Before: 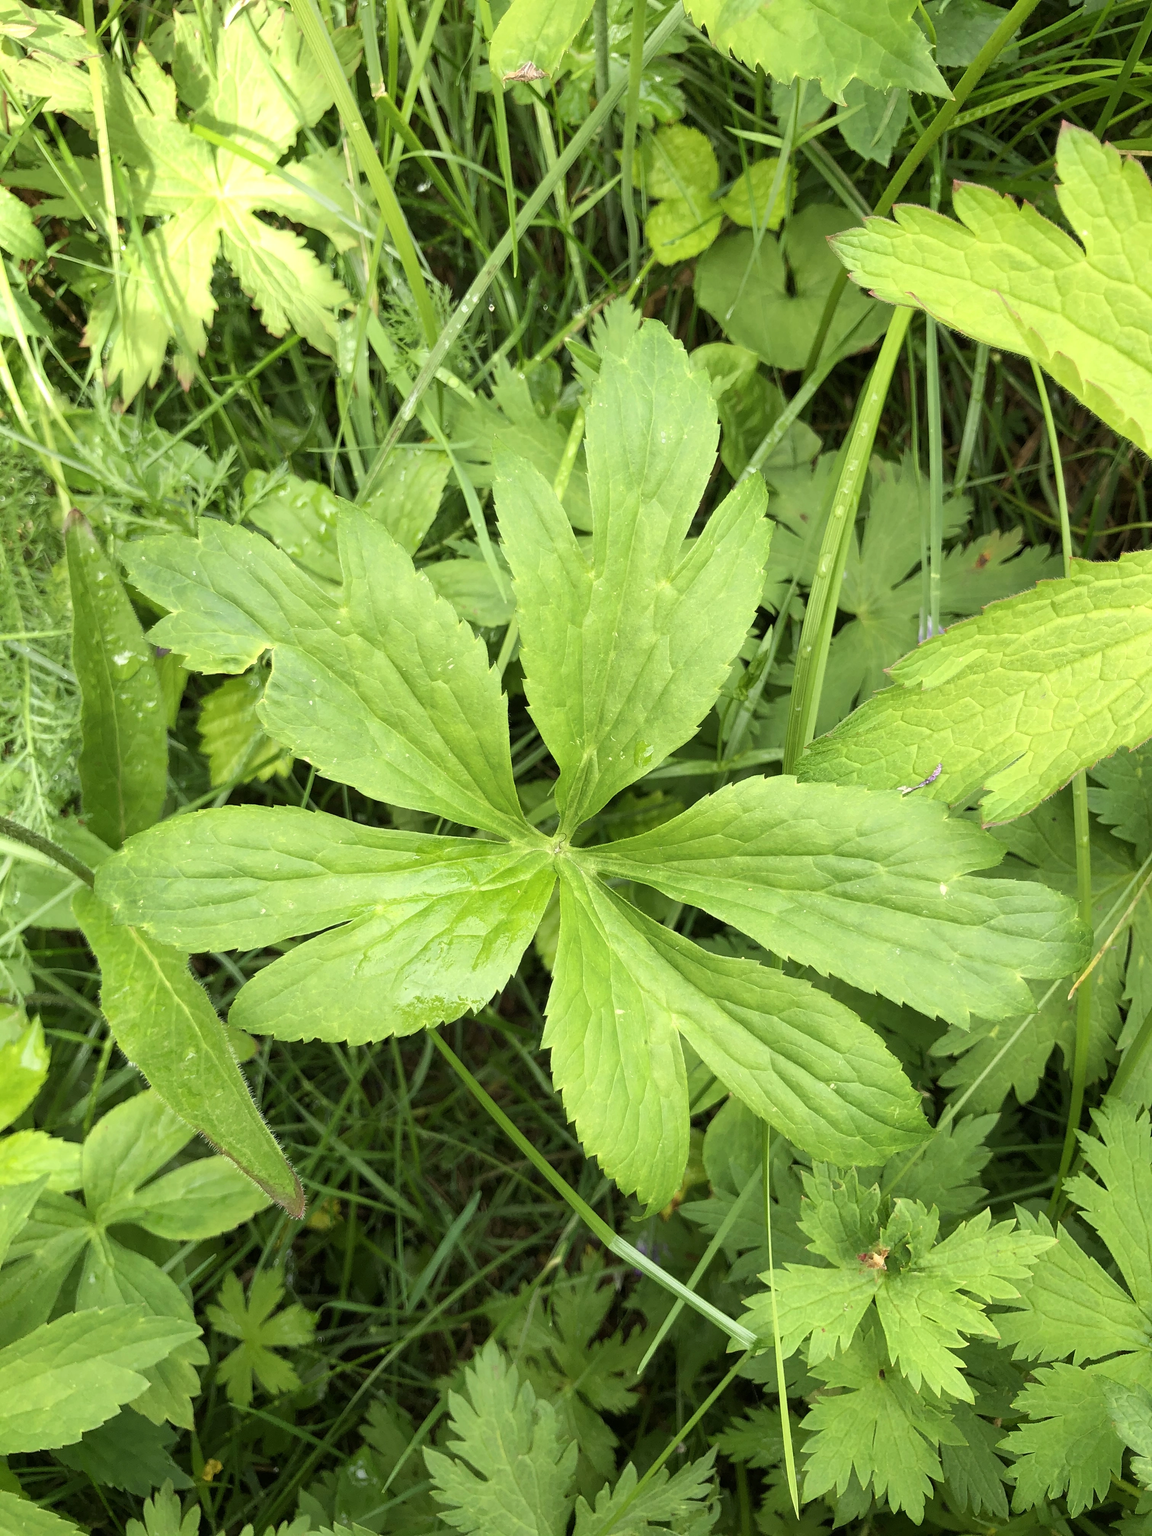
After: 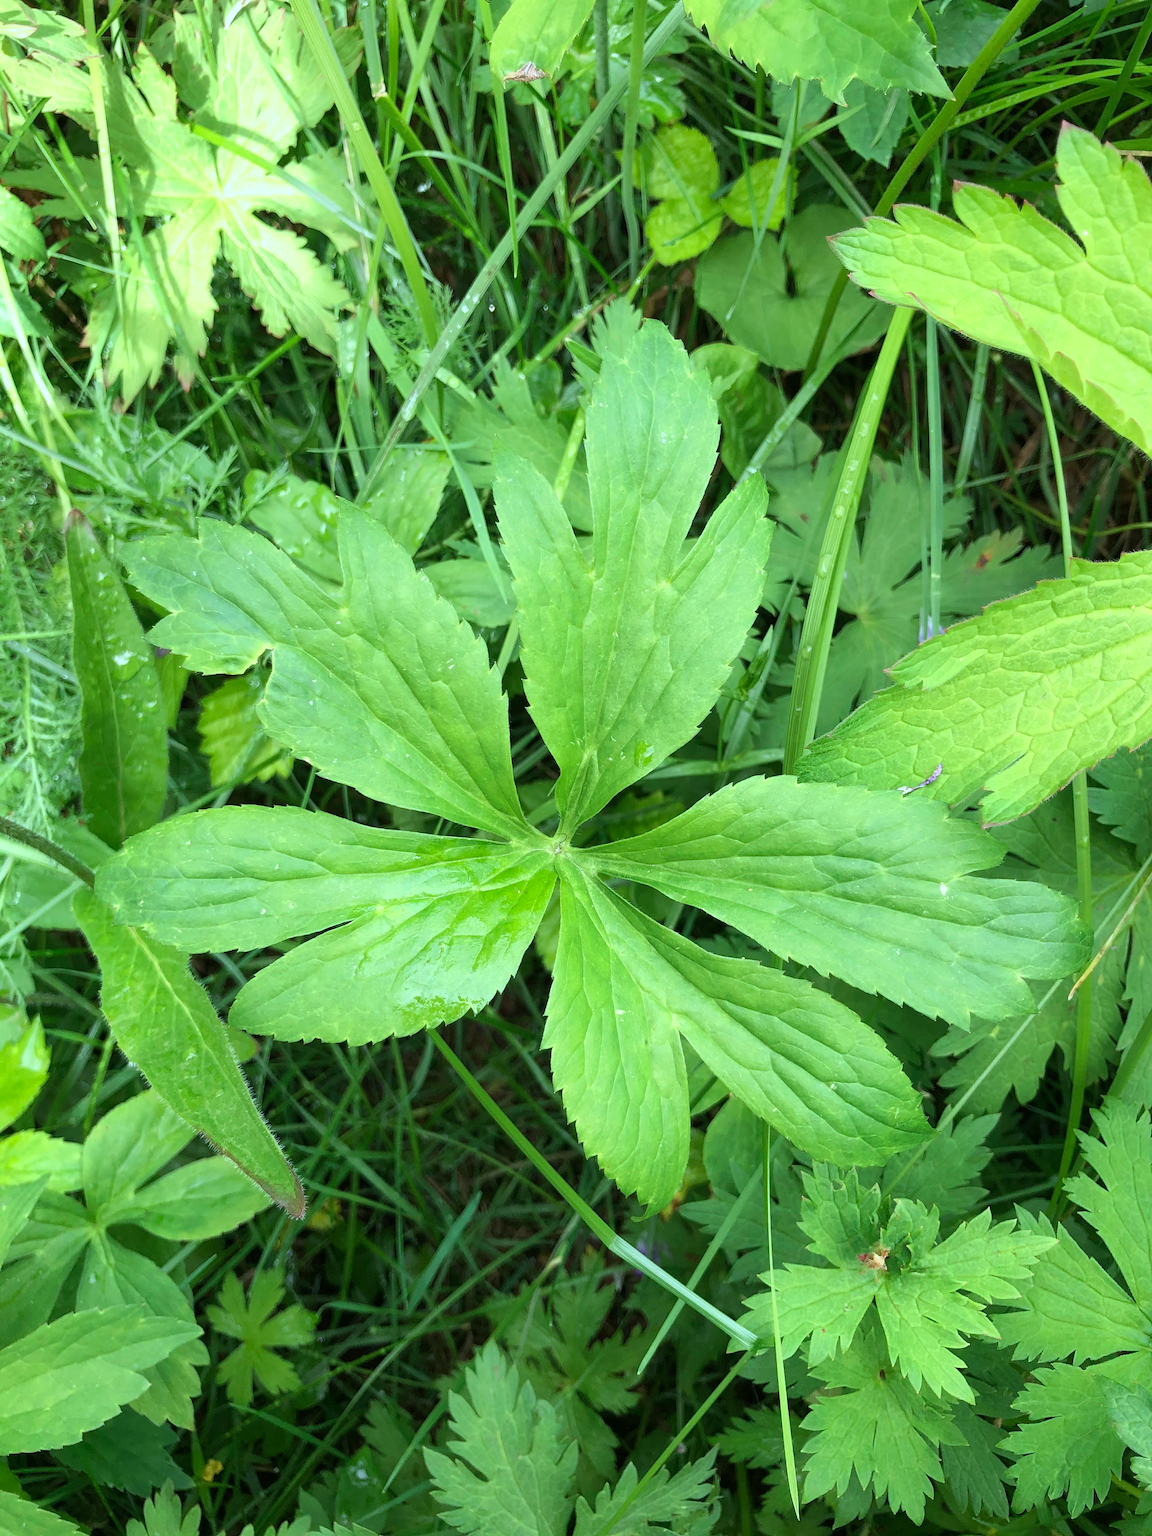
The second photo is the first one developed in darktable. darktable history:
exposure: exposure -0.022 EV, compensate highlight preservation false
color calibration: gray › normalize channels true, illuminant custom, x 0.388, y 0.387, temperature 3797.55 K, gamut compression 0.002
